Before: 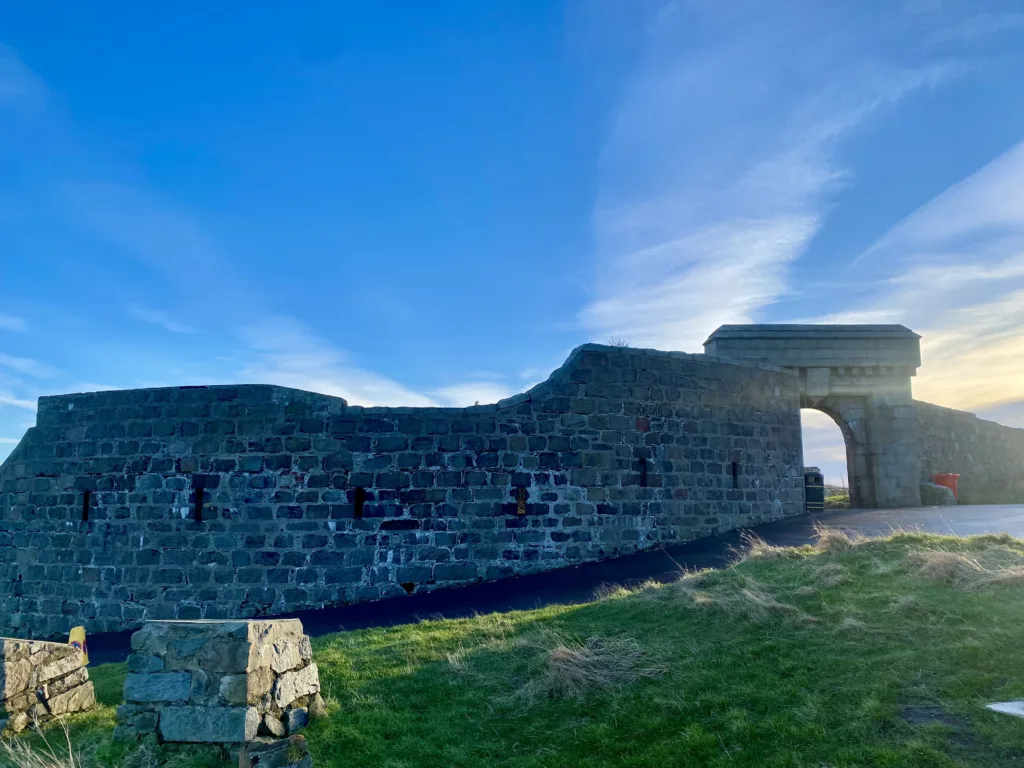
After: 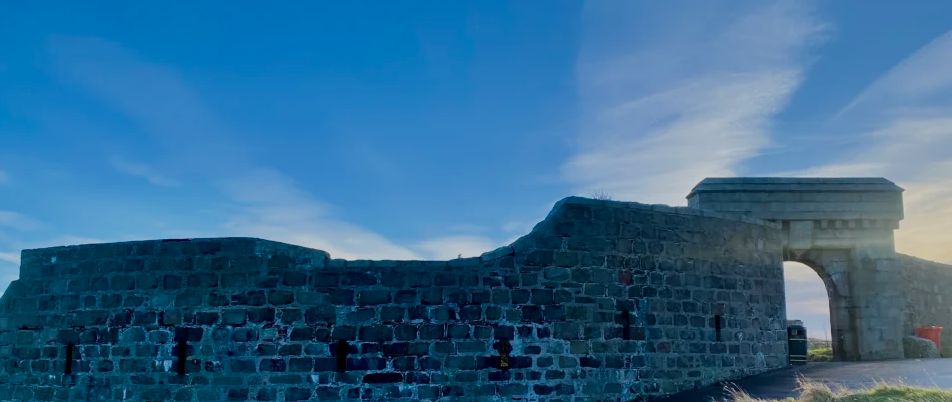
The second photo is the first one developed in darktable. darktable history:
filmic rgb: black relative exposure -7.65 EV, white relative exposure 4.56 EV, hardness 3.61
graduated density: on, module defaults
crop: left 1.744%, top 19.225%, right 5.069%, bottom 28.357%
